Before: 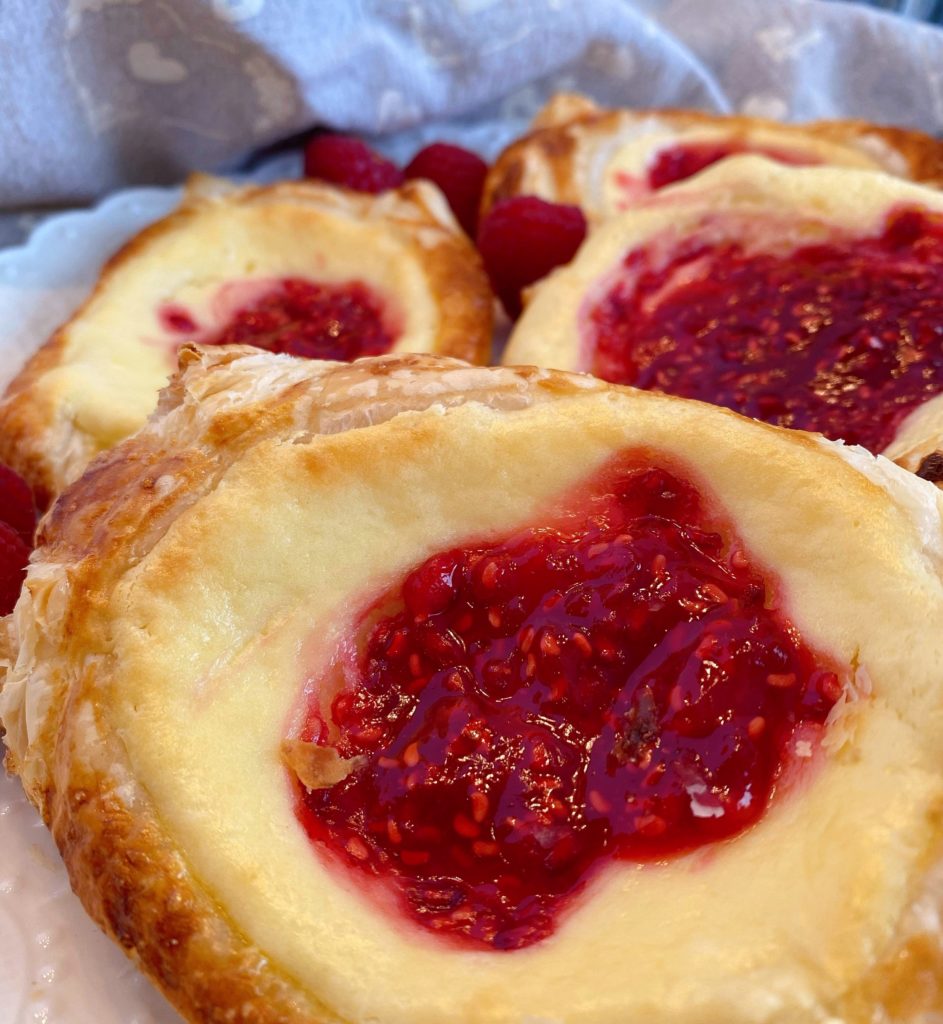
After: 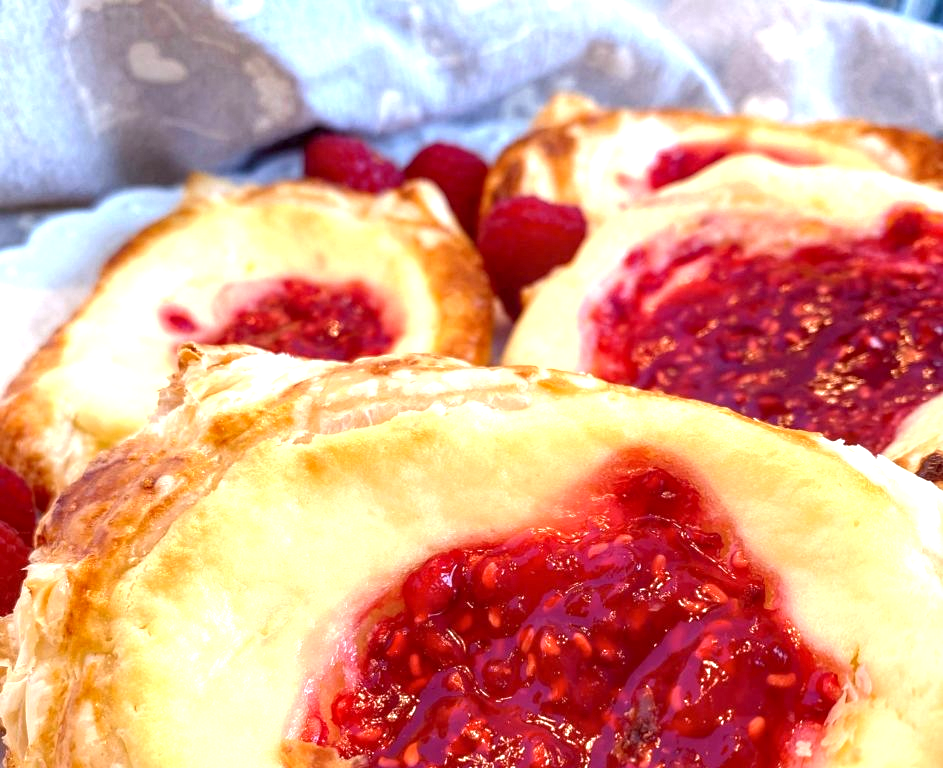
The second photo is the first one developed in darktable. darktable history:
crop: bottom 24.992%
local contrast: on, module defaults
exposure: black level correction 0.002, exposure 1 EV, compensate highlight preservation false
